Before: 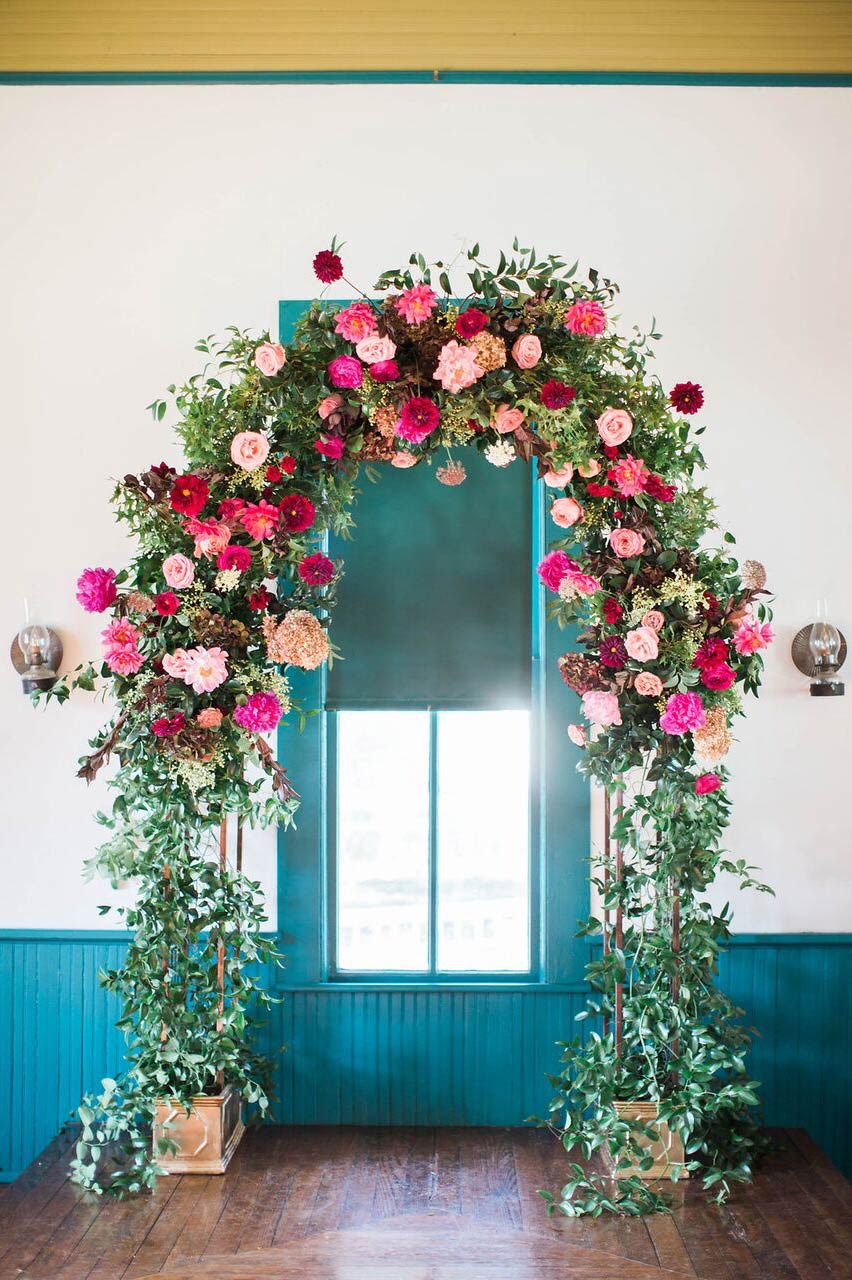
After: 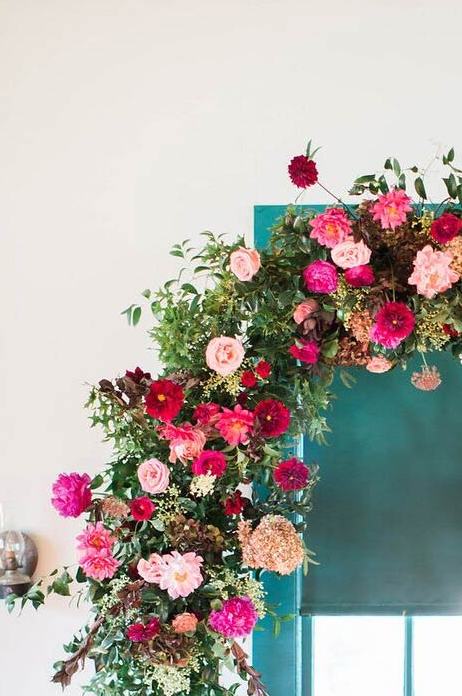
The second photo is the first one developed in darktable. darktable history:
crop and rotate: left 3.043%, top 7.474%, right 42.664%, bottom 38.134%
base curve: curves: ch0 [(0, 0) (0.989, 0.992)], preserve colors none
